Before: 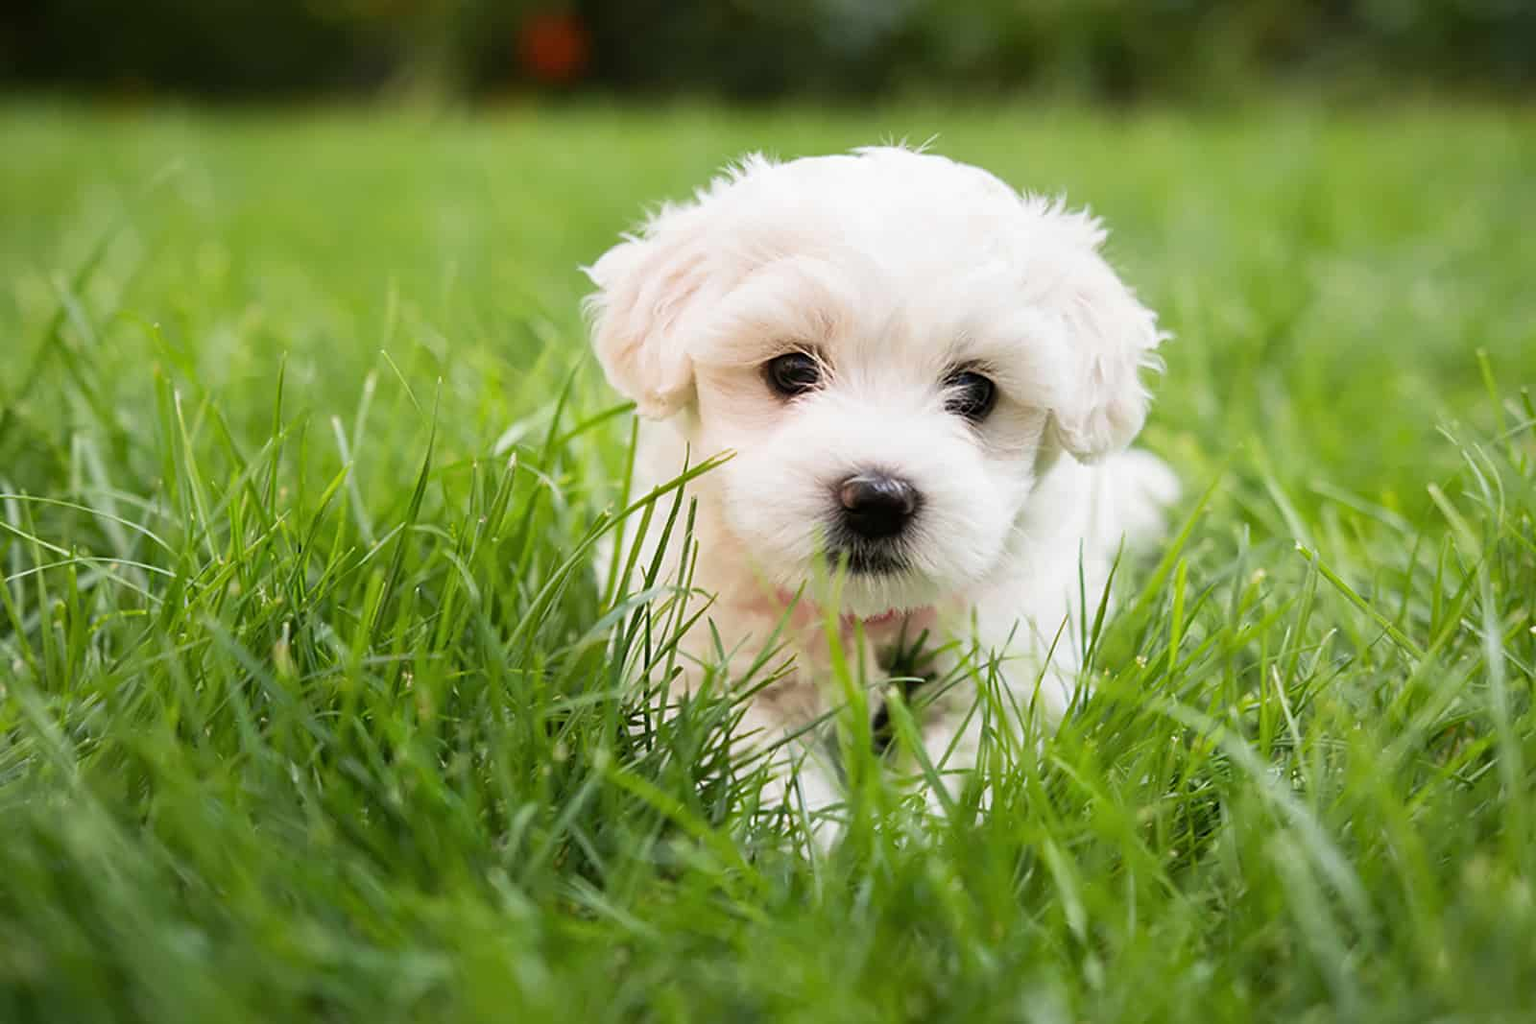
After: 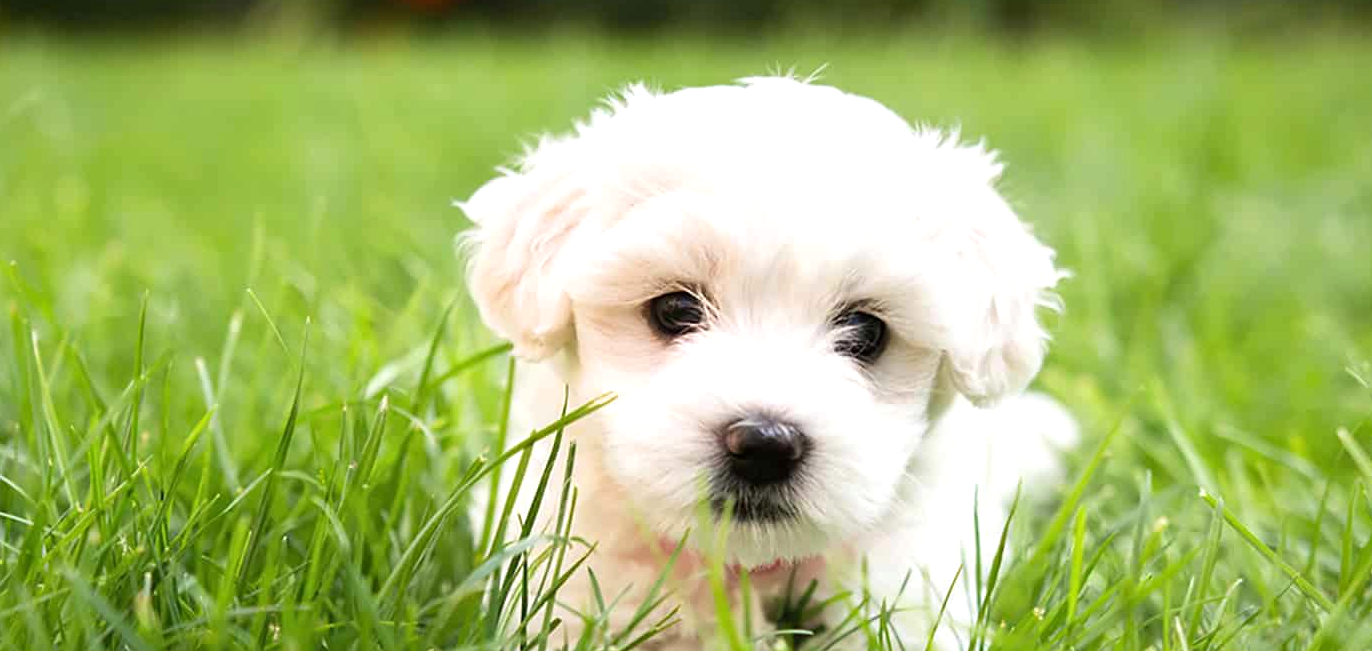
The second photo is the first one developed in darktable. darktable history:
exposure: exposure 0.37 EV, compensate exposure bias true, compensate highlight preservation false
crop and rotate: left 9.382%, top 7.131%, right 4.814%, bottom 31.822%
